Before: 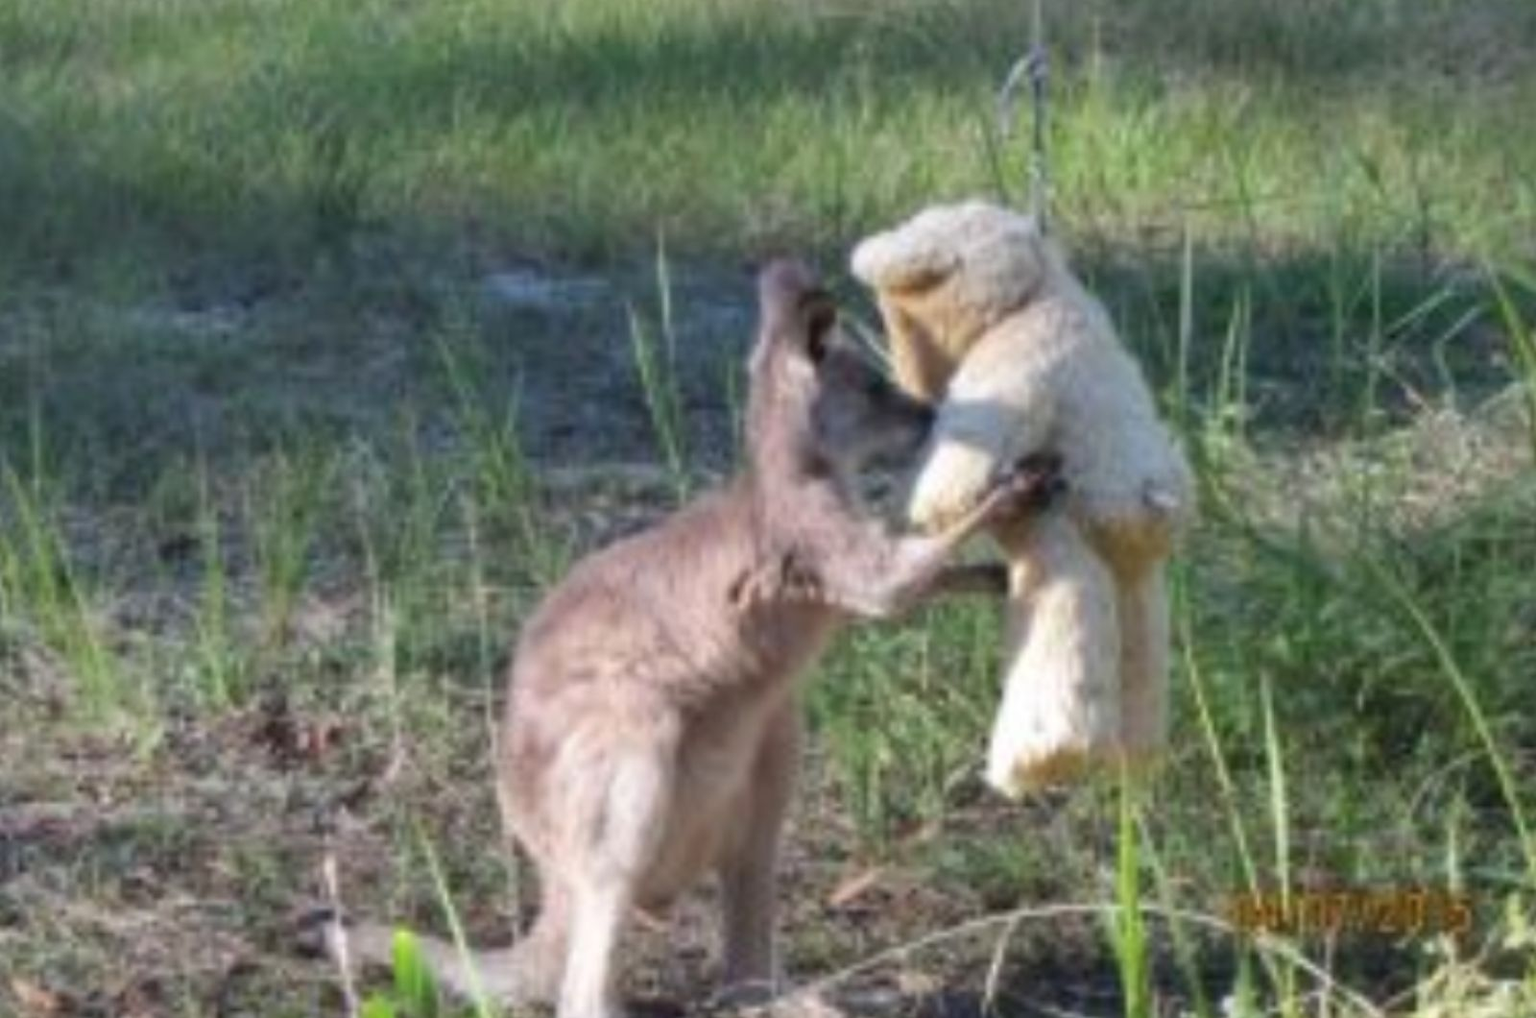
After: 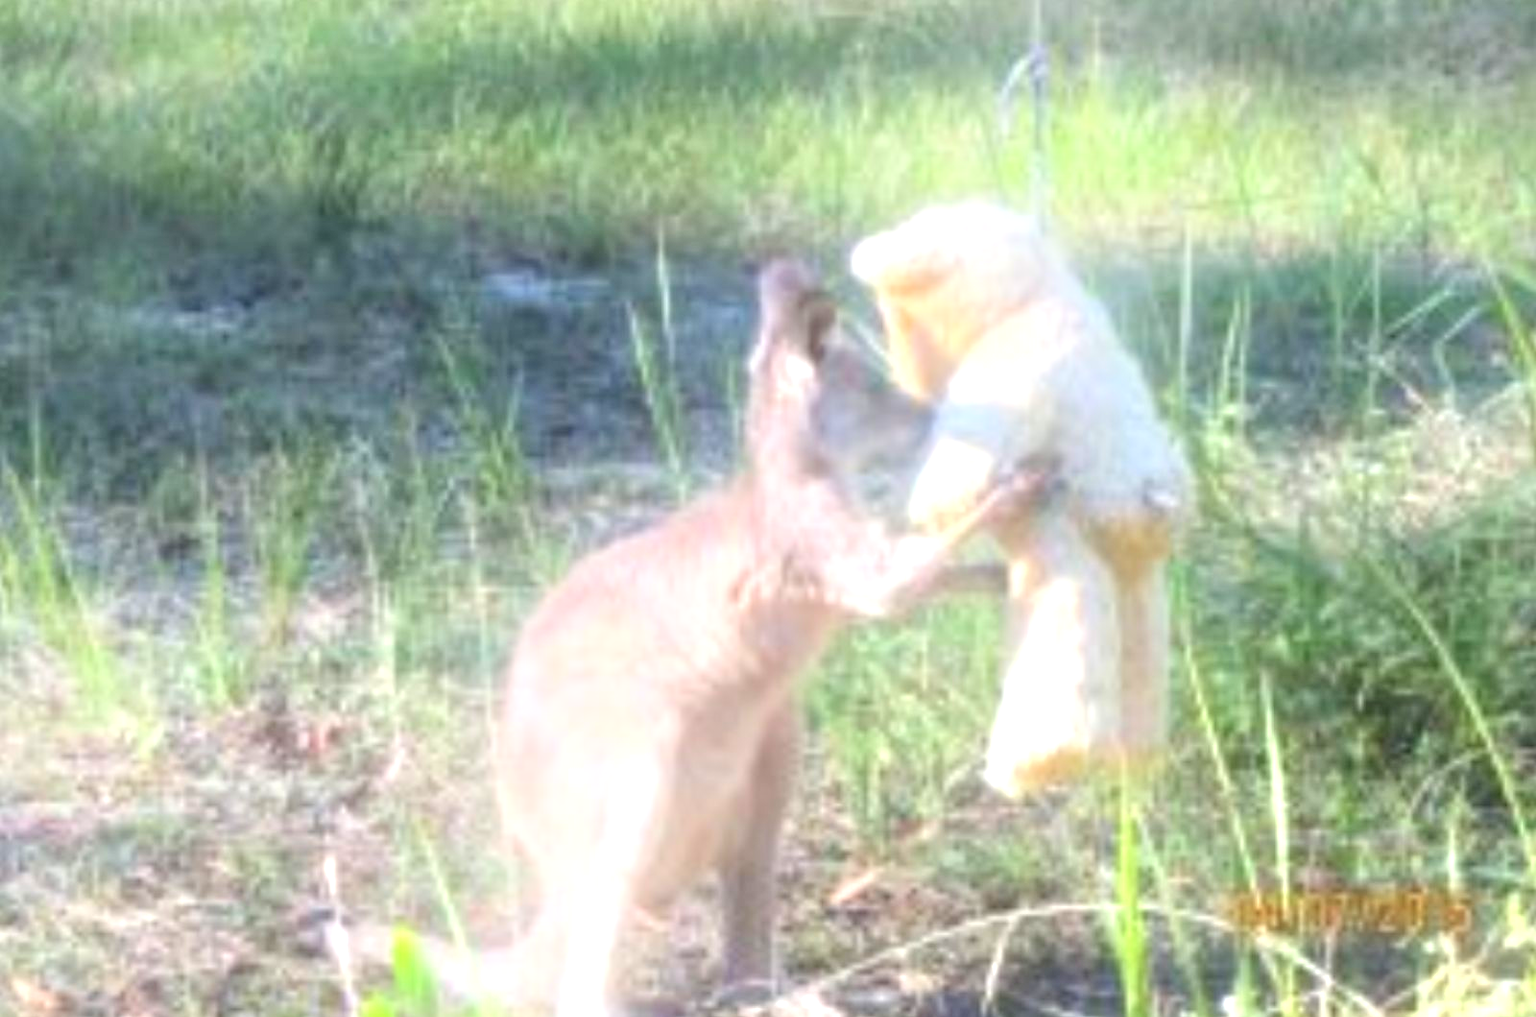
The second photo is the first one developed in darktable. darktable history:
local contrast: highlights 100%, shadows 100%, detail 120%, midtone range 0.2
bloom: on, module defaults
exposure: exposure 1.15 EV, compensate highlight preservation false
